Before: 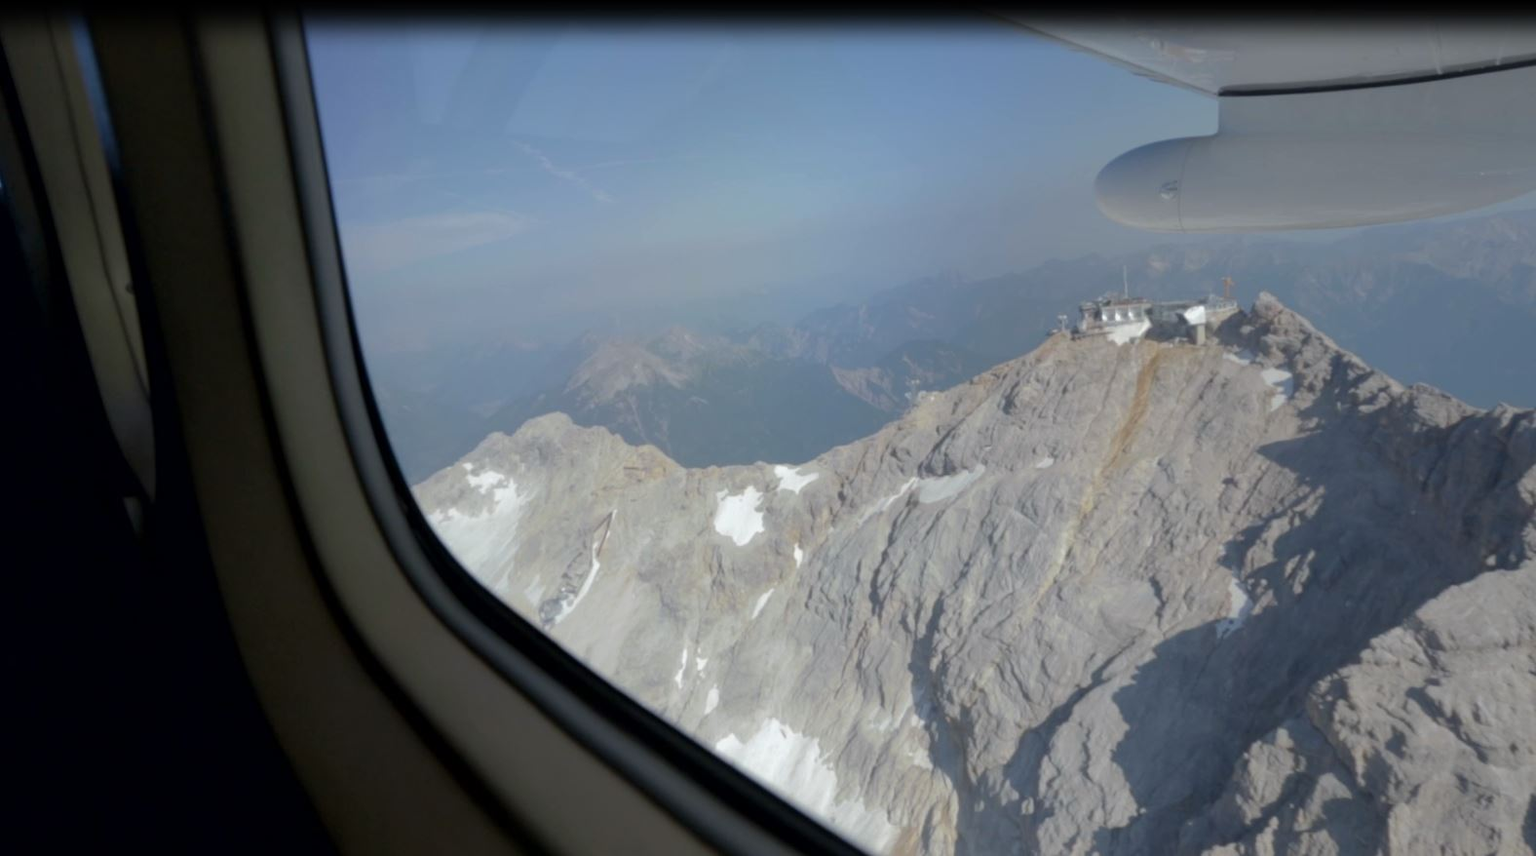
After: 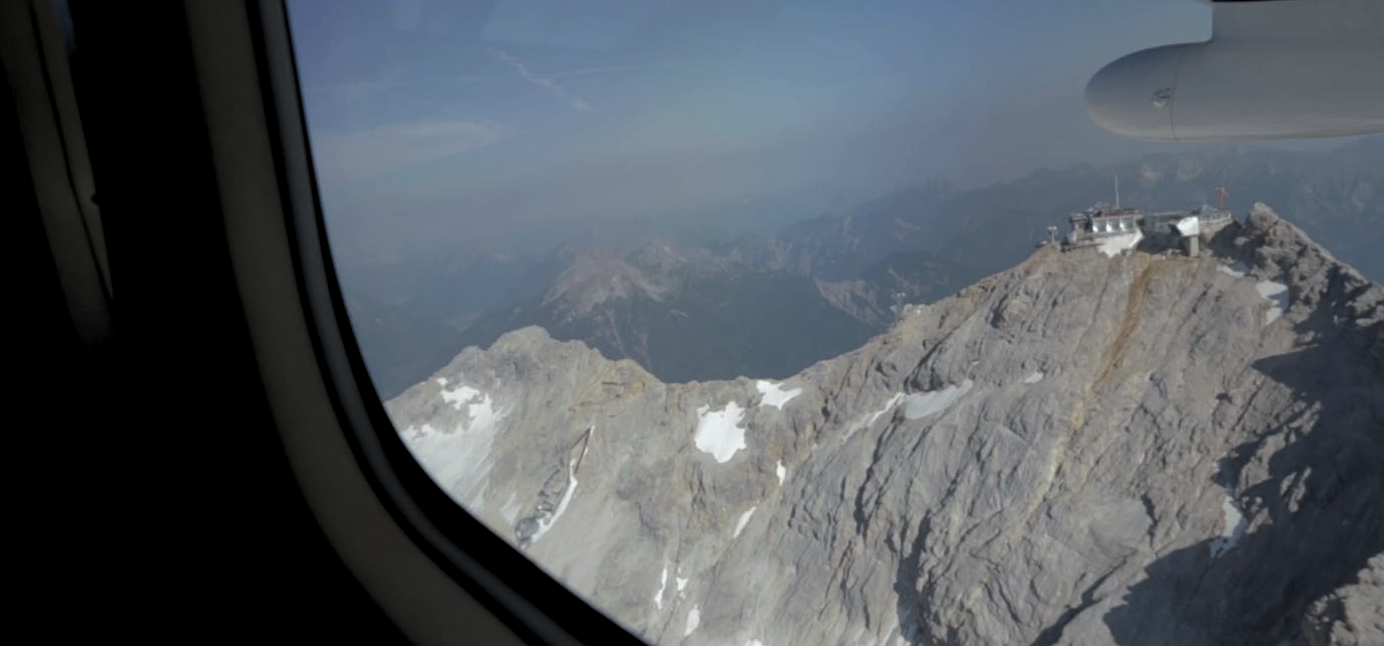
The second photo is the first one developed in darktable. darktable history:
levels: levels [0.116, 0.574, 1]
sharpen: amount 0.208
crop and rotate: left 2.431%, top 11.108%, right 9.722%, bottom 15.303%
